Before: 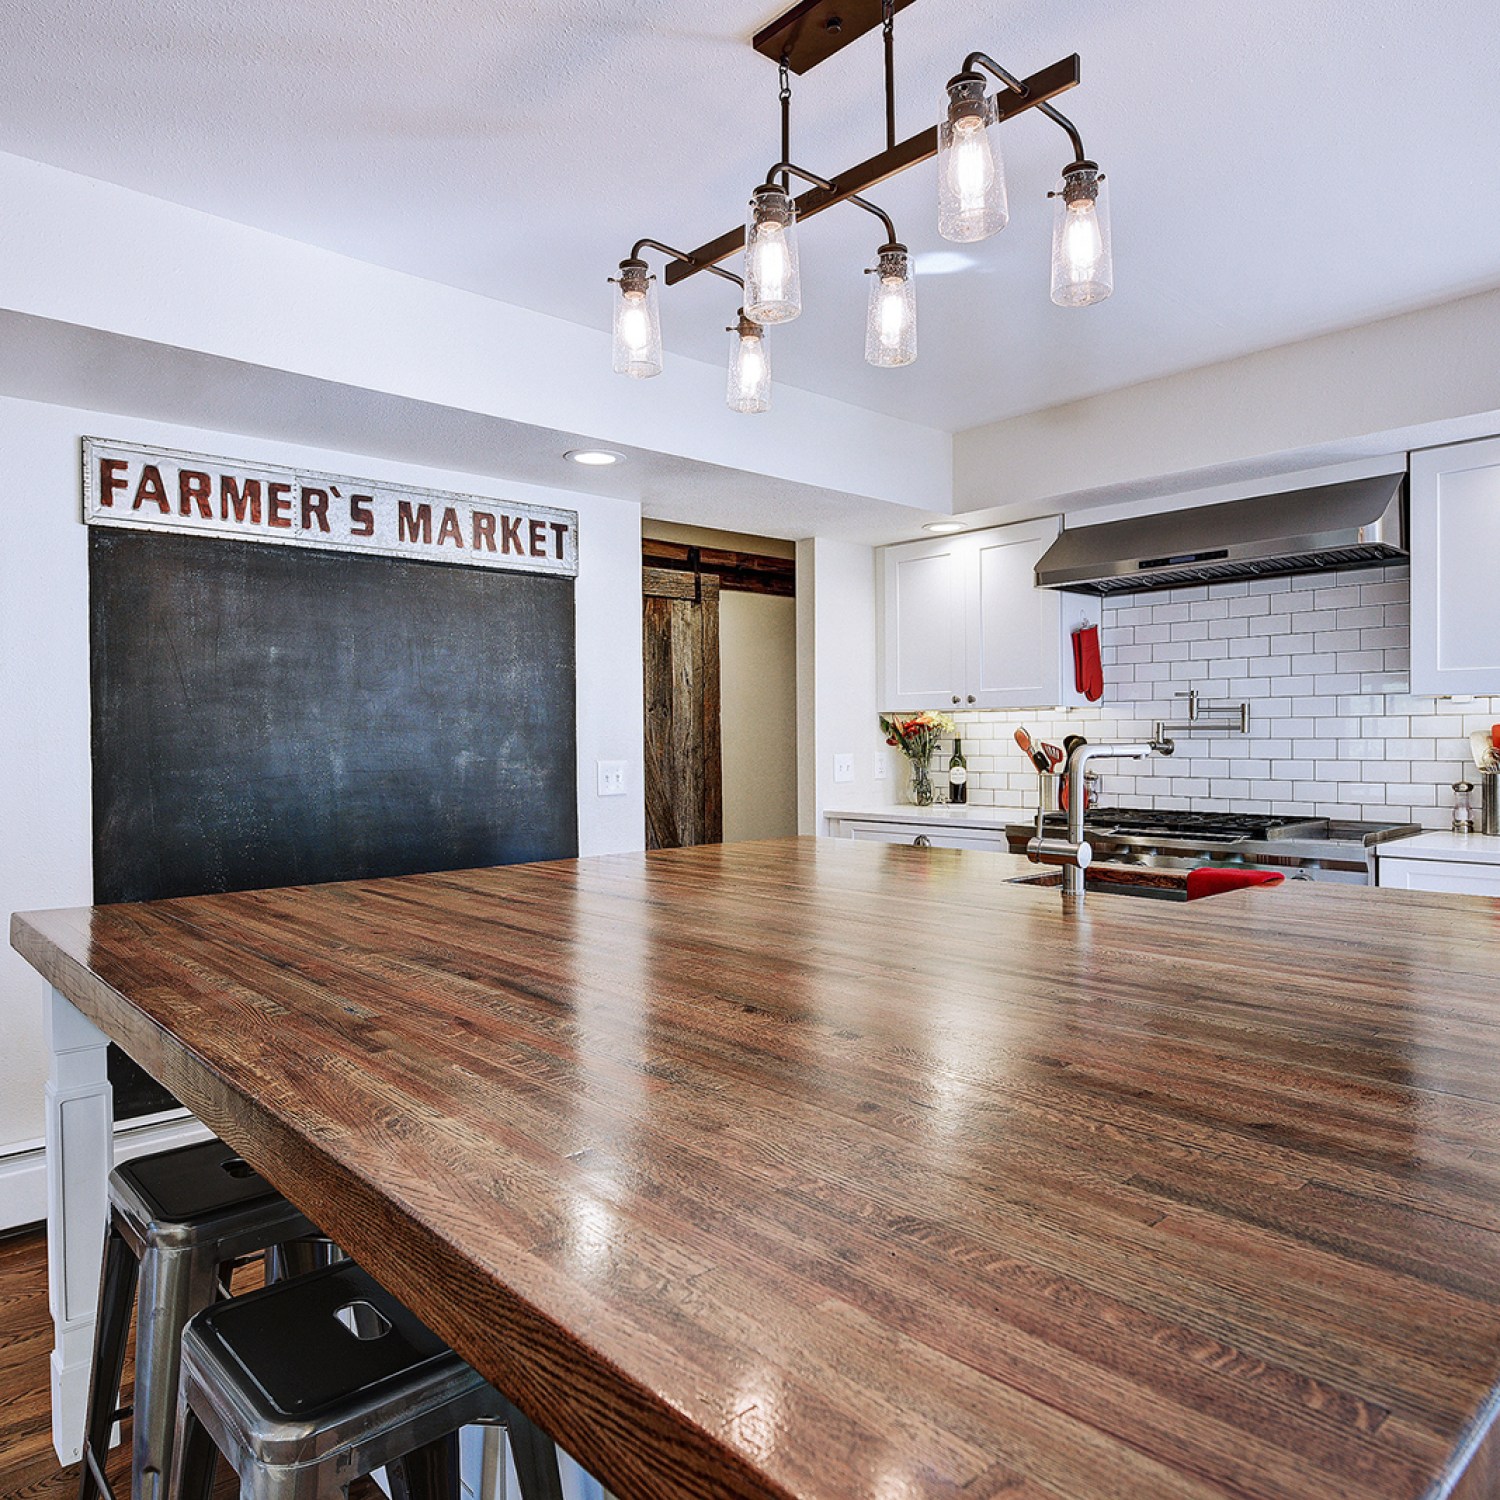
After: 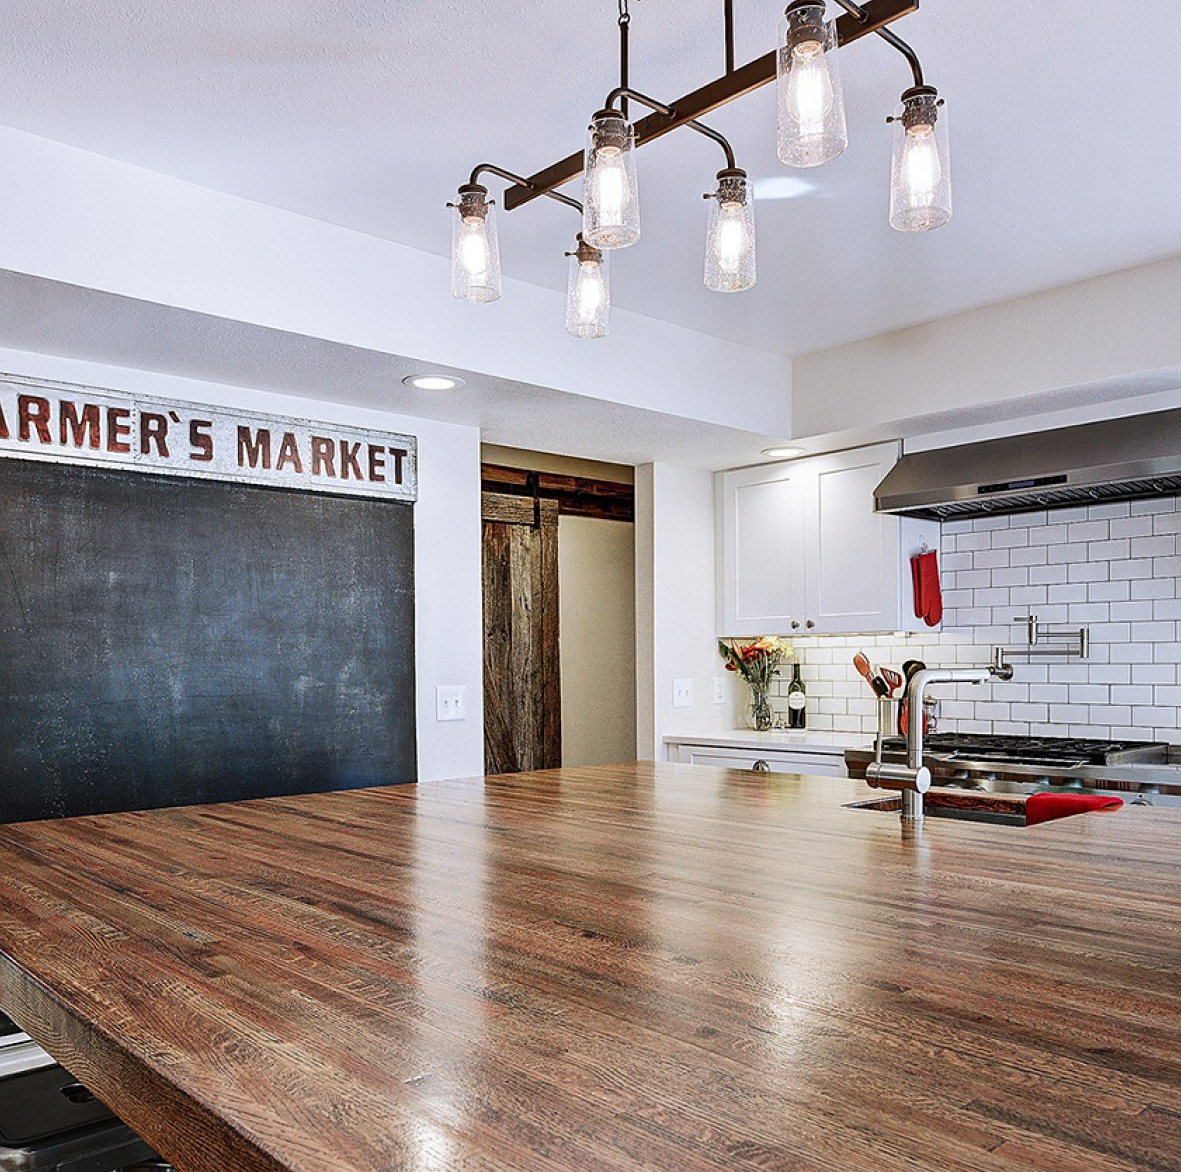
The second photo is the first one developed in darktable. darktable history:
crop and rotate: left 10.774%, top 5.028%, right 10.438%, bottom 16.781%
sharpen: amount 0.206
